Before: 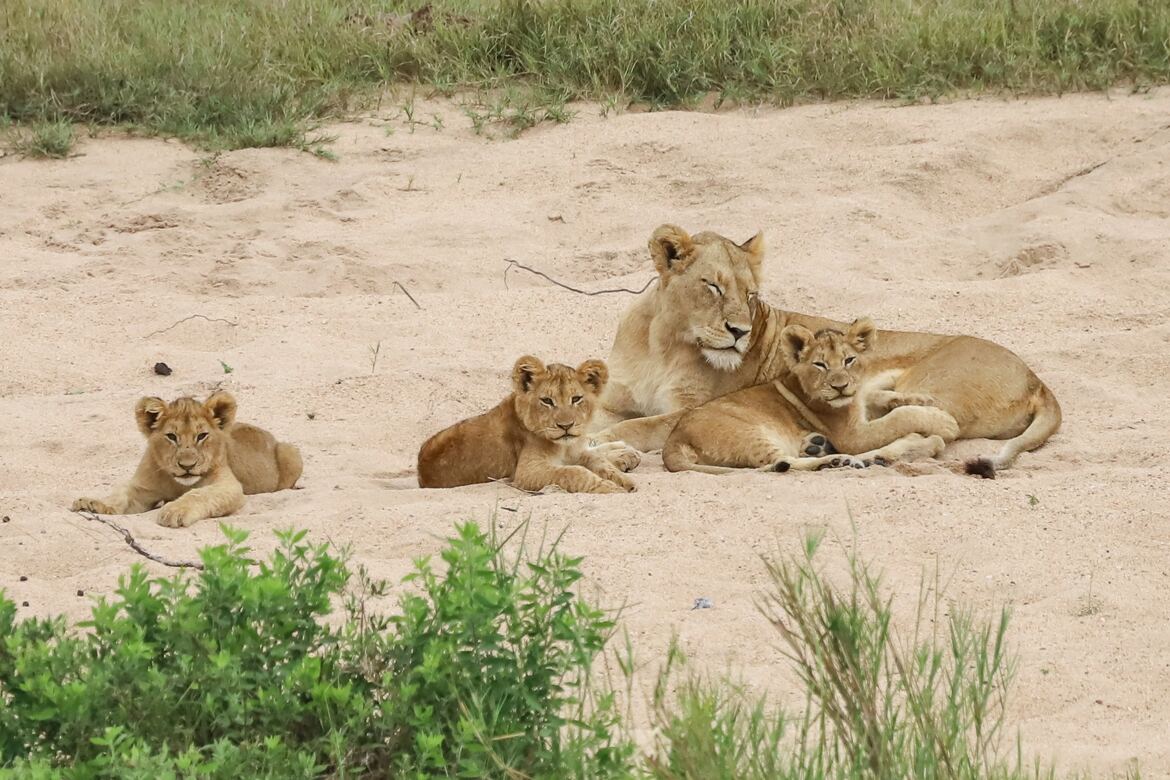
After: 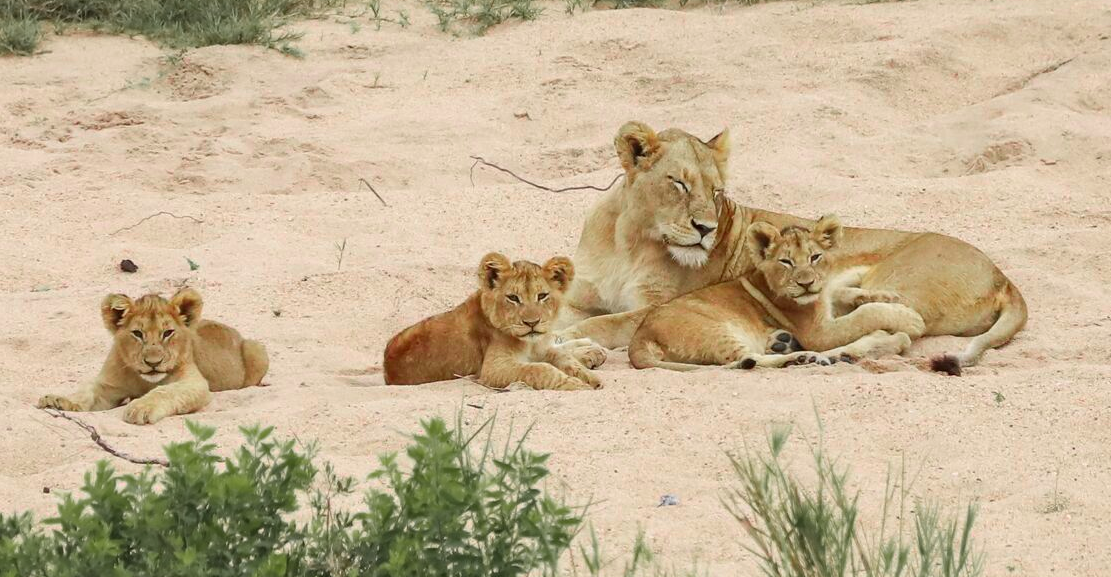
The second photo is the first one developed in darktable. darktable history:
crop and rotate: left 2.991%, top 13.302%, right 1.981%, bottom 12.636%
color zones: curves: ch0 [(0, 0.533) (0.126, 0.533) (0.234, 0.533) (0.368, 0.357) (0.5, 0.5) (0.625, 0.5) (0.74, 0.637) (0.875, 0.5)]; ch1 [(0.004, 0.708) (0.129, 0.662) (0.25, 0.5) (0.375, 0.331) (0.496, 0.396) (0.625, 0.649) (0.739, 0.26) (0.875, 0.5) (1, 0.478)]; ch2 [(0, 0.409) (0.132, 0.403) (0.236, 0.558) (0.379, 0.448) (0.5, 0.5) (0.625, 0.5) (0.691, 0.39) (0.875, 0.5)]
